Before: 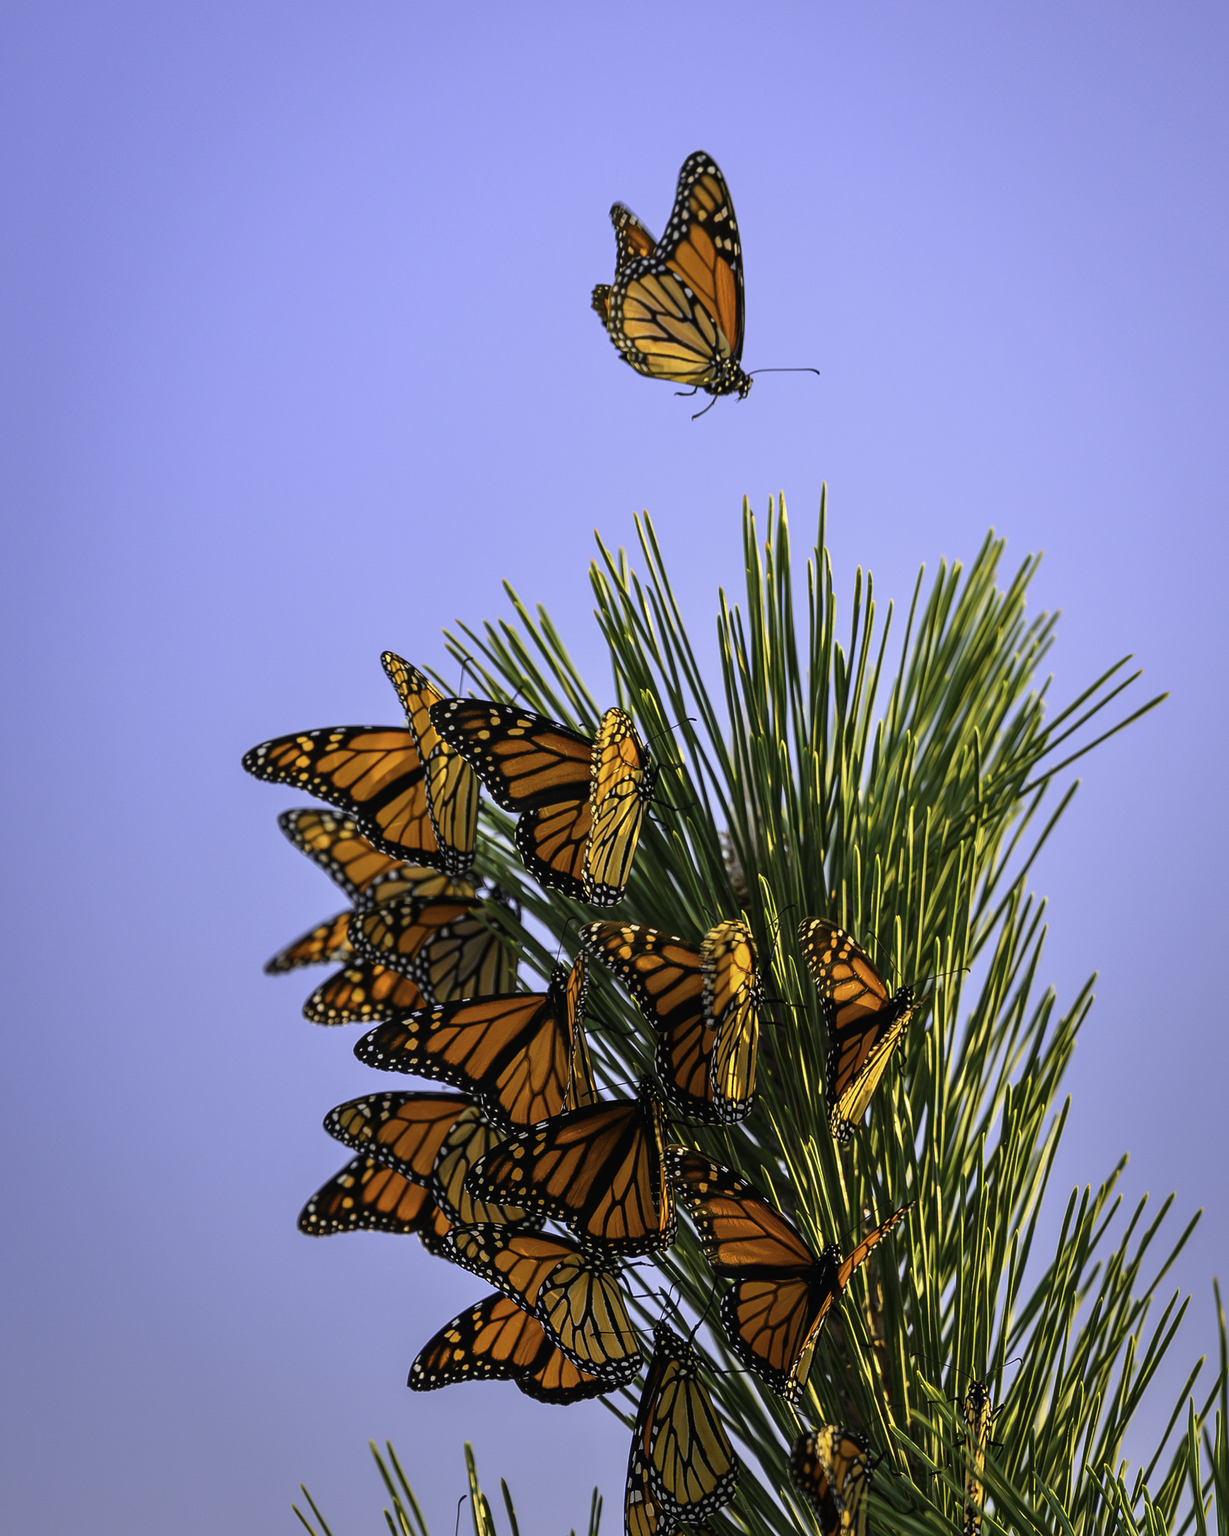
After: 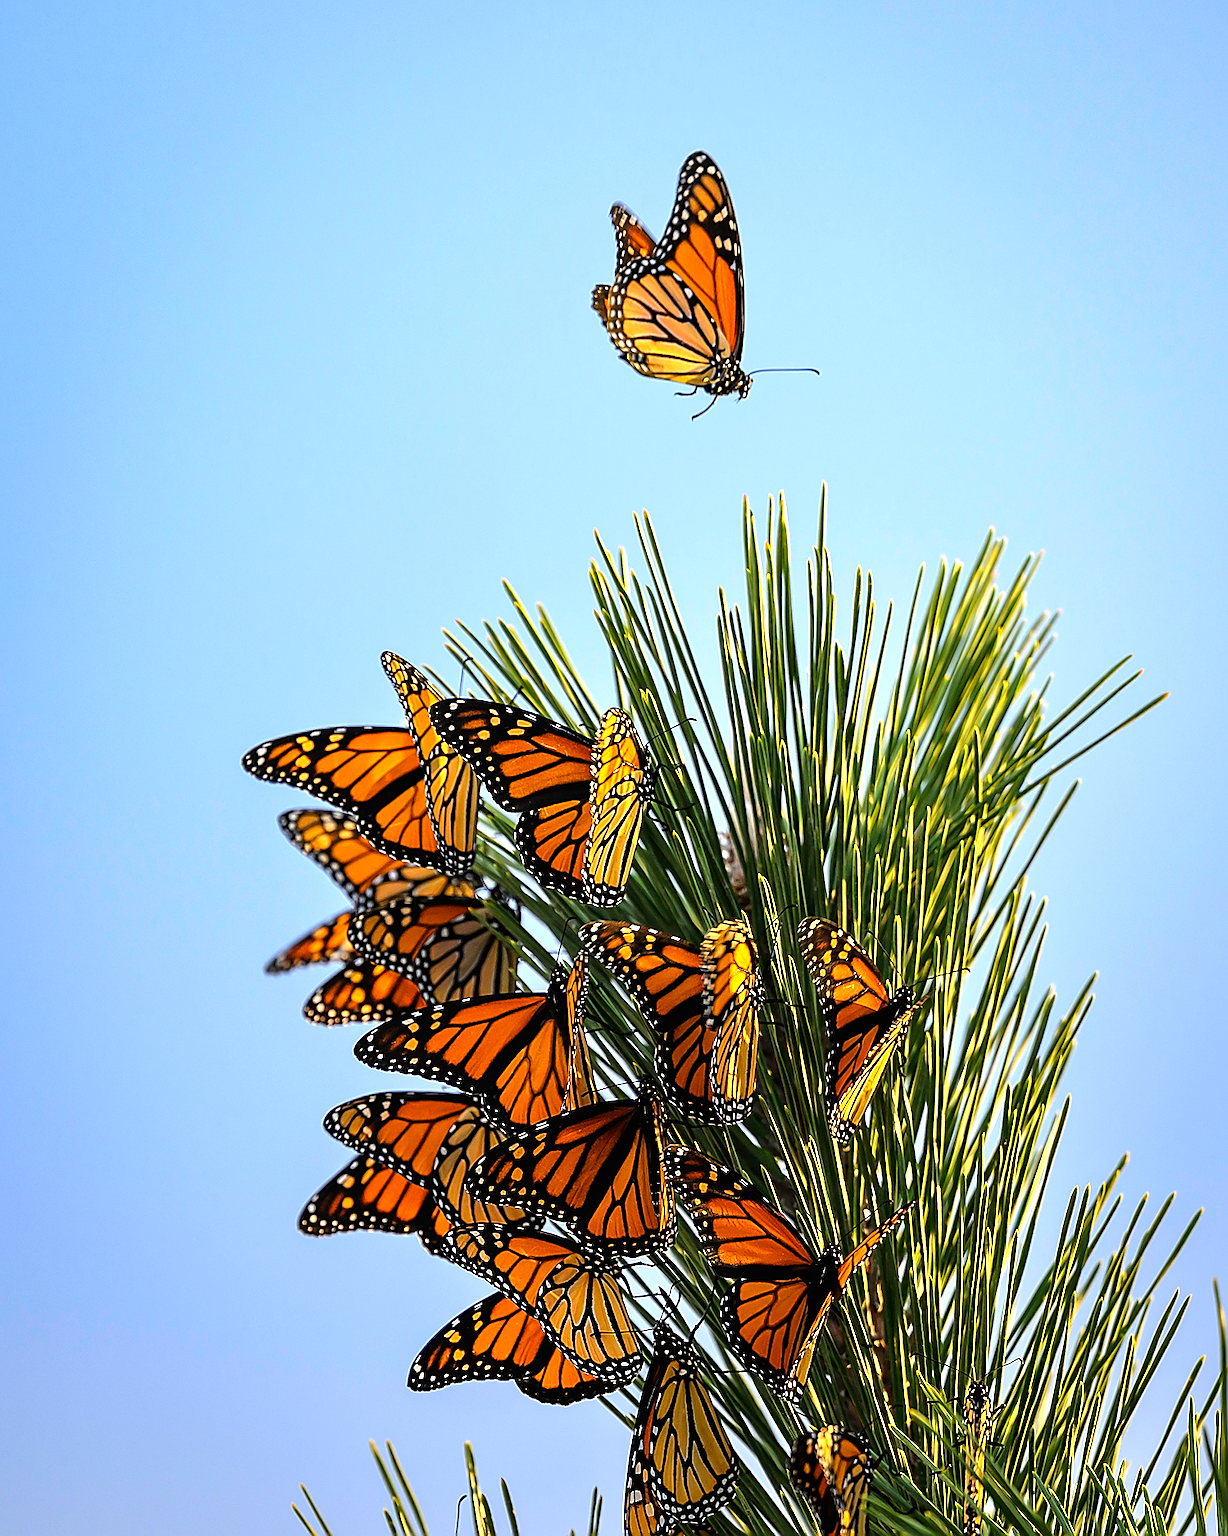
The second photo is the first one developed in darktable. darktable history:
tone equalizer: -8 EV -0.717 EV, -7 EV -0.68 EV, -6 EV -0.632 EV, -5 EV -0.37 EV, -3 EV 0.378 EV, -2 EV 0.6 EV, -1 EV 0.698 EV, +0 EV 0.743 EV
sharpen: radius 1.404, amount 1.258, threshold 0.825
